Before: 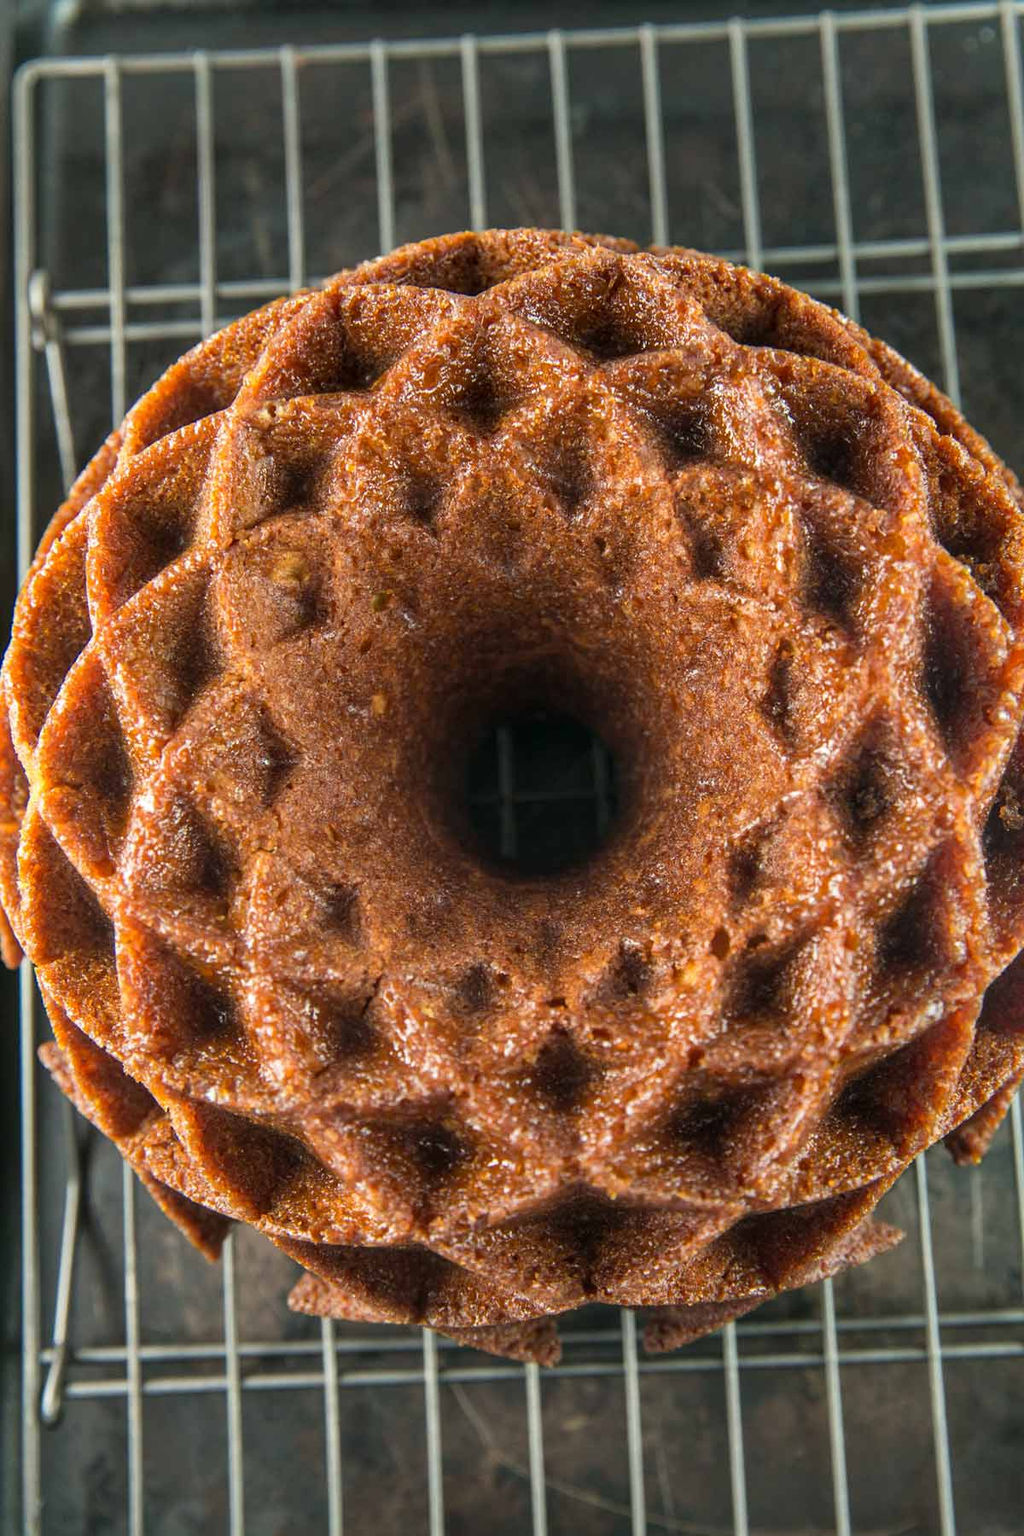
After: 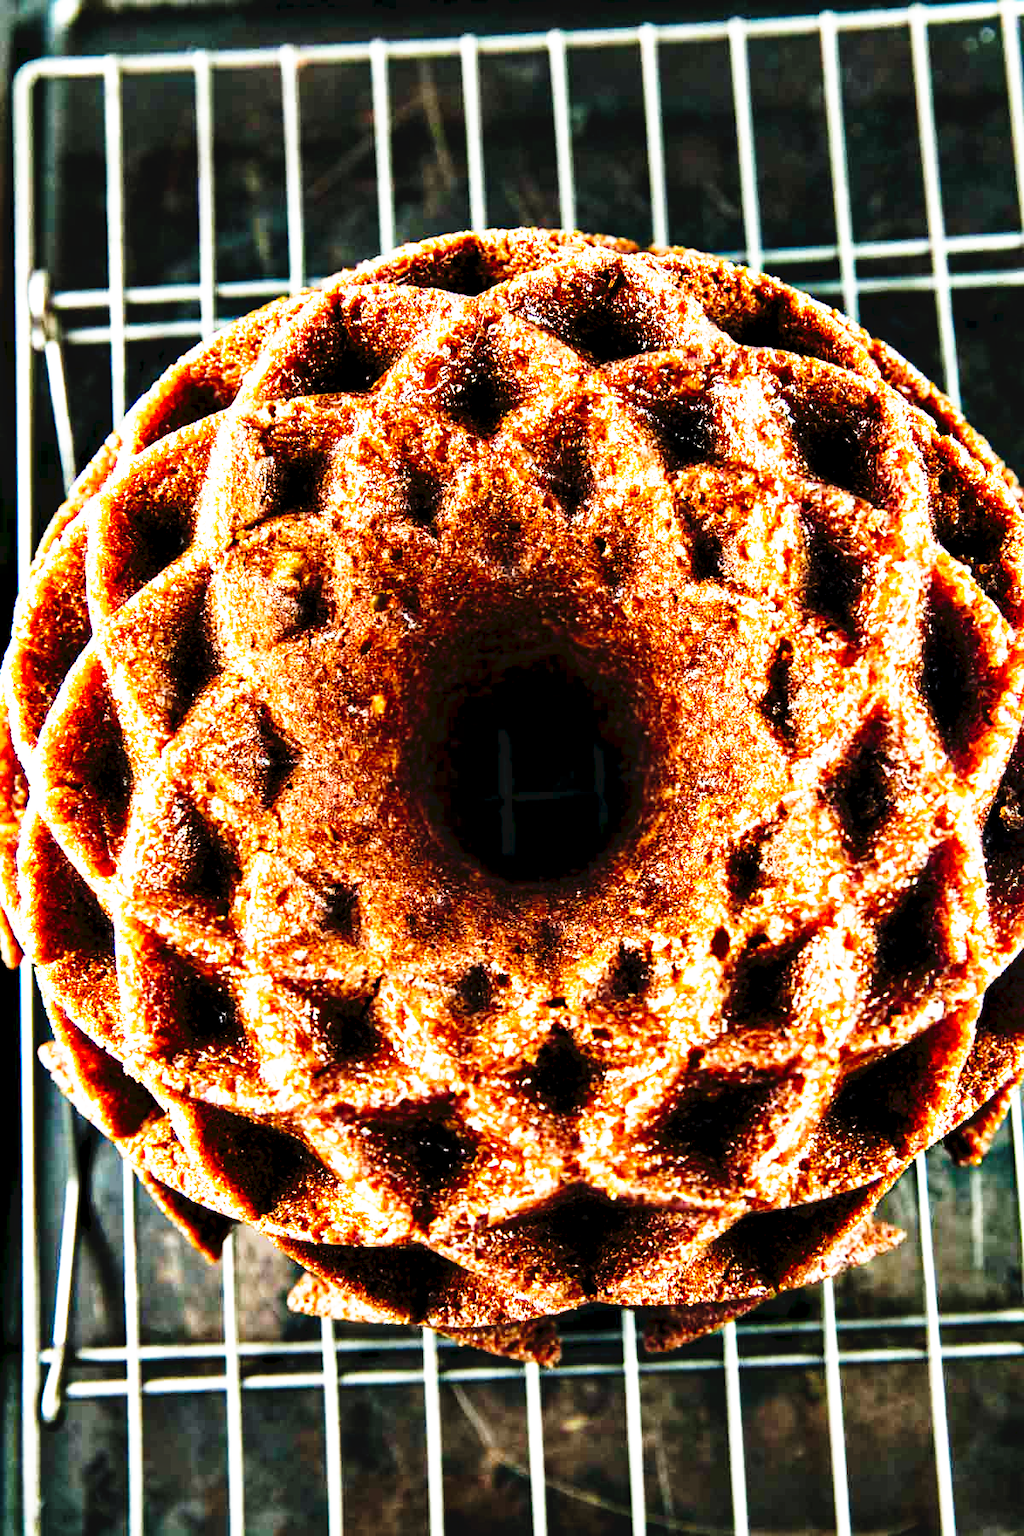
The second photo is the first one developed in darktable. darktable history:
color balance rgb: highlights gain › luminance 17.48%, perceptual saturation grading › global saturation 1.093%, perceptual saturation grading › highlights -1.099%, perceptual saturation grading › mid-tones 3.577%, perceptual saturation grading › shadows 8.934%, global vibrance 9.653%
exposure: exposure 0.581 EV, compensate highlight preservation false
tone curve: curves: ch0 [(0, 0) (0.003, 0.047) (0.011, 0.047) (0.025, 0.049) (0.044, 0.051) (0.069, 0.055) (0.1, 0.066) (0.136, 0.089) (0.177, 0.12) (0.224, 0.155) (0.277, 0.205) (0.335, 0.281) (0.399, 0.37) (0.468, 0.47) (0.543, 0.574) (0.623, 0.687) (0.709, 0.801) (0.801, 0.89) (0.898, 0.963) (1, 1)], preserve colors none
contrast equalizer: y [[0.6 ×6], [0.55 ×6], [0 ×6], [0 ×6], [0 ×6]]
filmic rgb: middle gray luminance 8.55%, black relative exposure -6.31 EV, white relative exposure 2.73 EV, target black luminance 0%, hardness 4.79, latitude 74%, contrast 1.332, shadows ↔ highlights balance 9.68%, preserve chrominance no, color science v5 (2021), iterations of high-quality reconstruction 10
